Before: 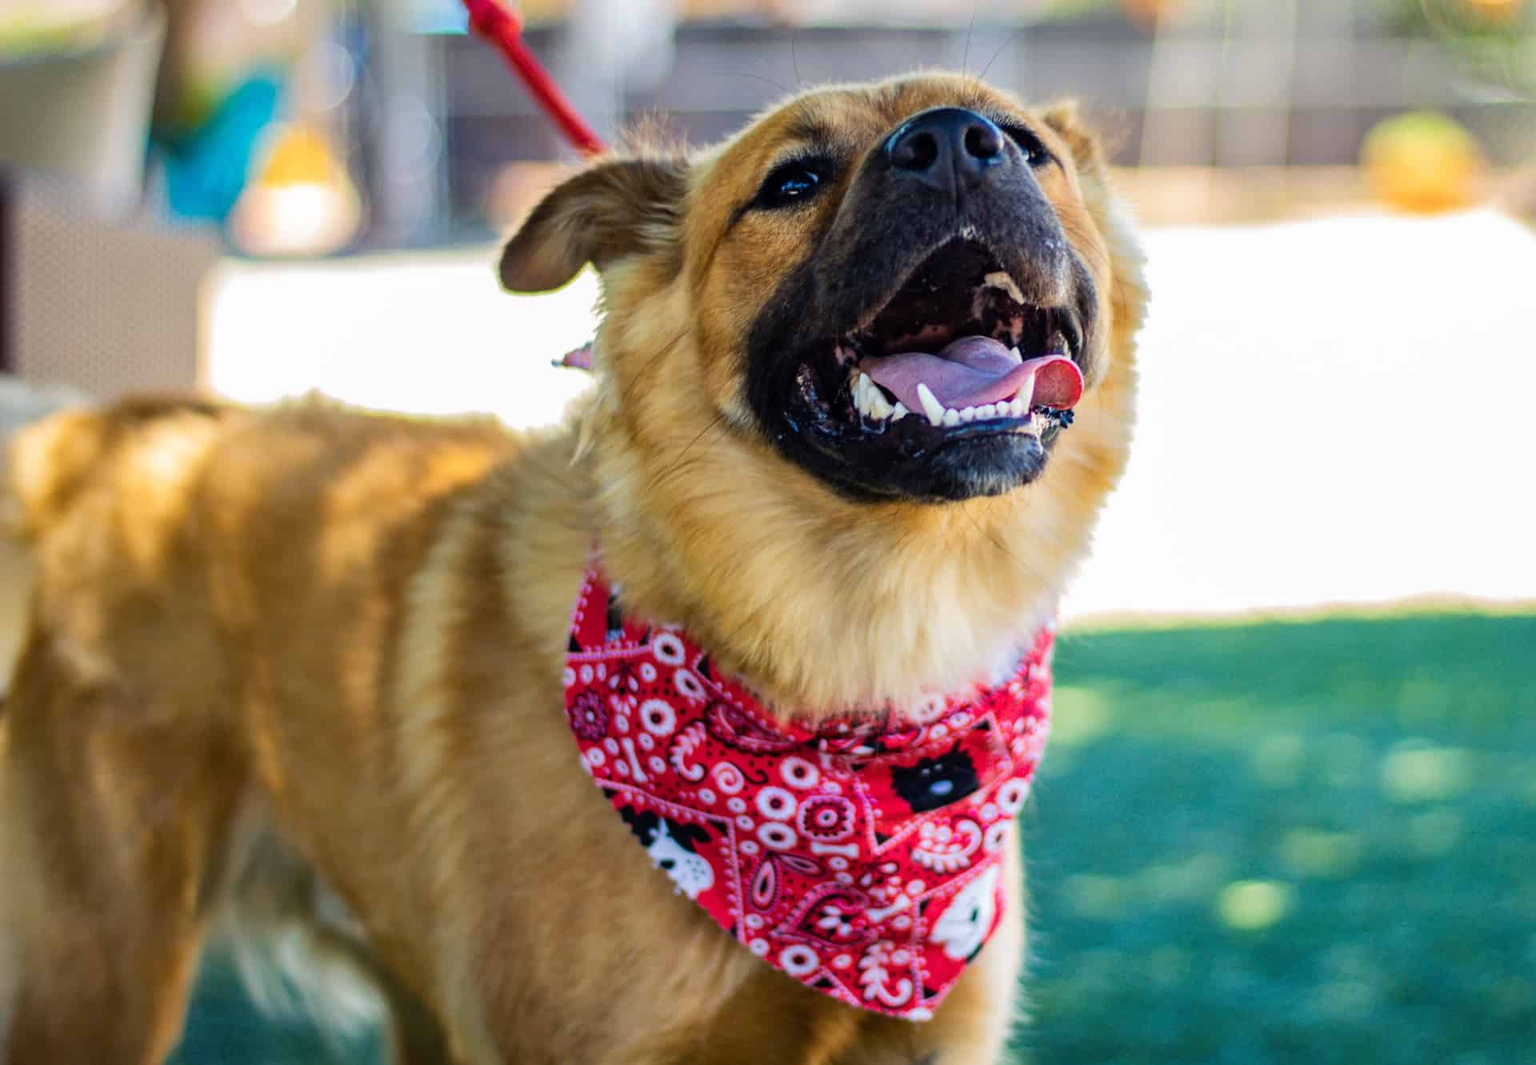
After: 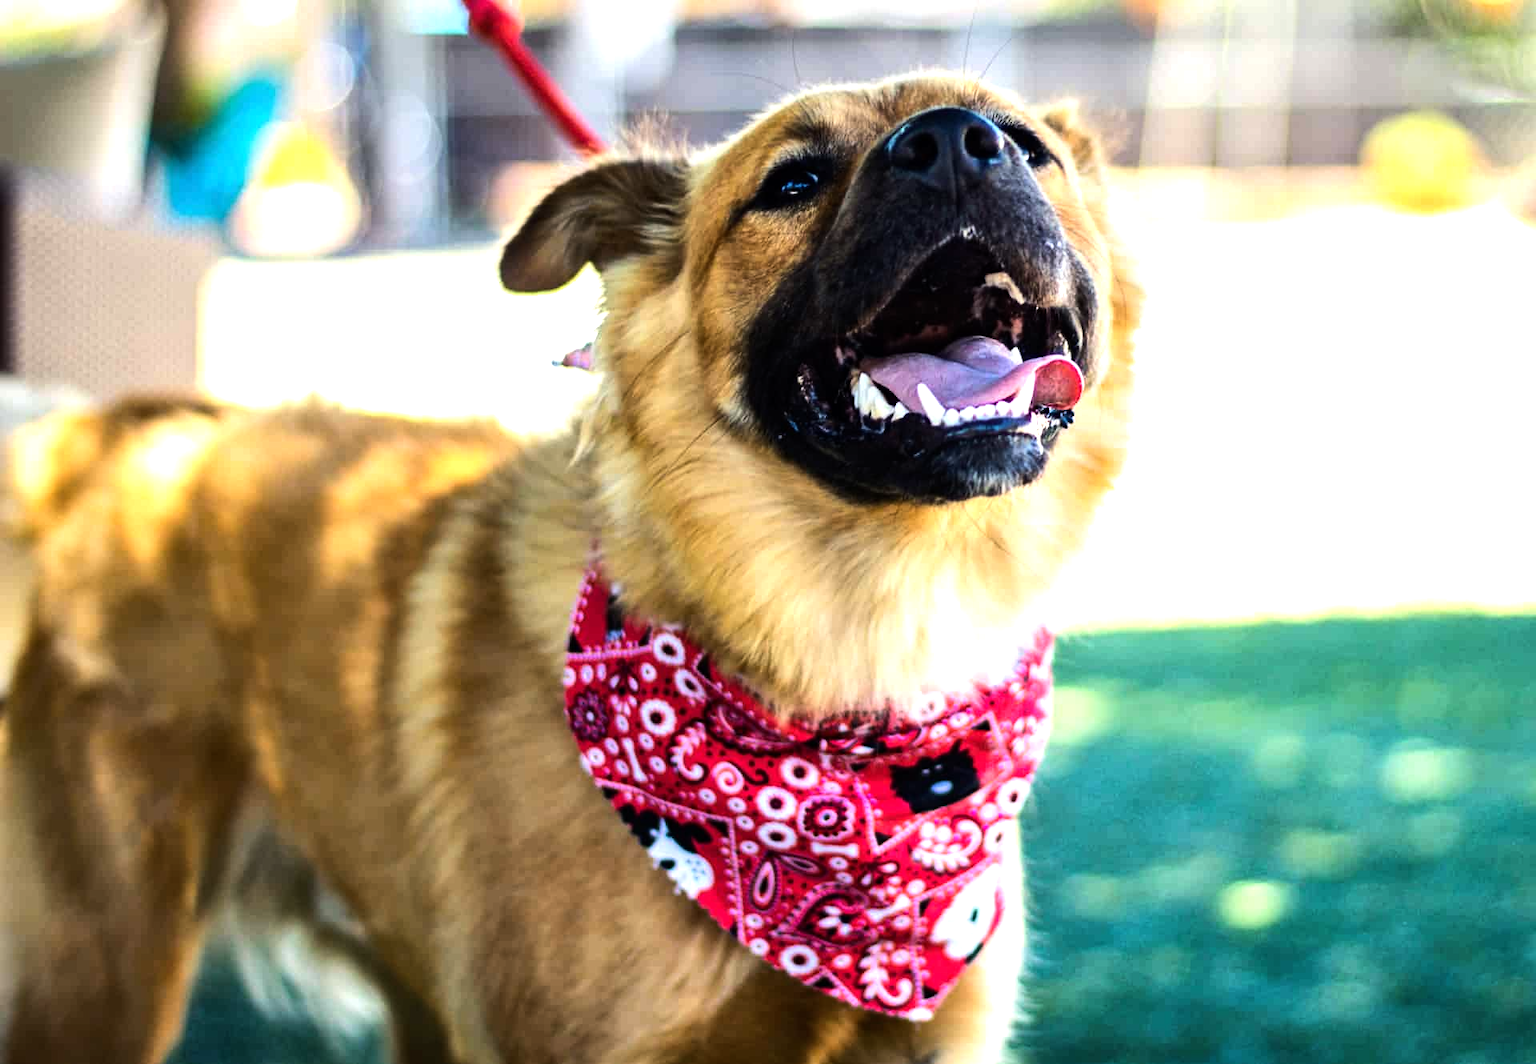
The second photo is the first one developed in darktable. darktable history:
tone equalizer: -8 EV -1.09 EV, -7 EV -1.01 EV, -6 EV -0.9 EV, -5 EV -0.583 EV, -3 EV 0.599 EV, -2 EV 0.851 EV, -1 EV 1 EV, +0 EV 1.07 EV, edges refinement/feathering 500, mask exposure compensation -1.57 EV, preserve details no
